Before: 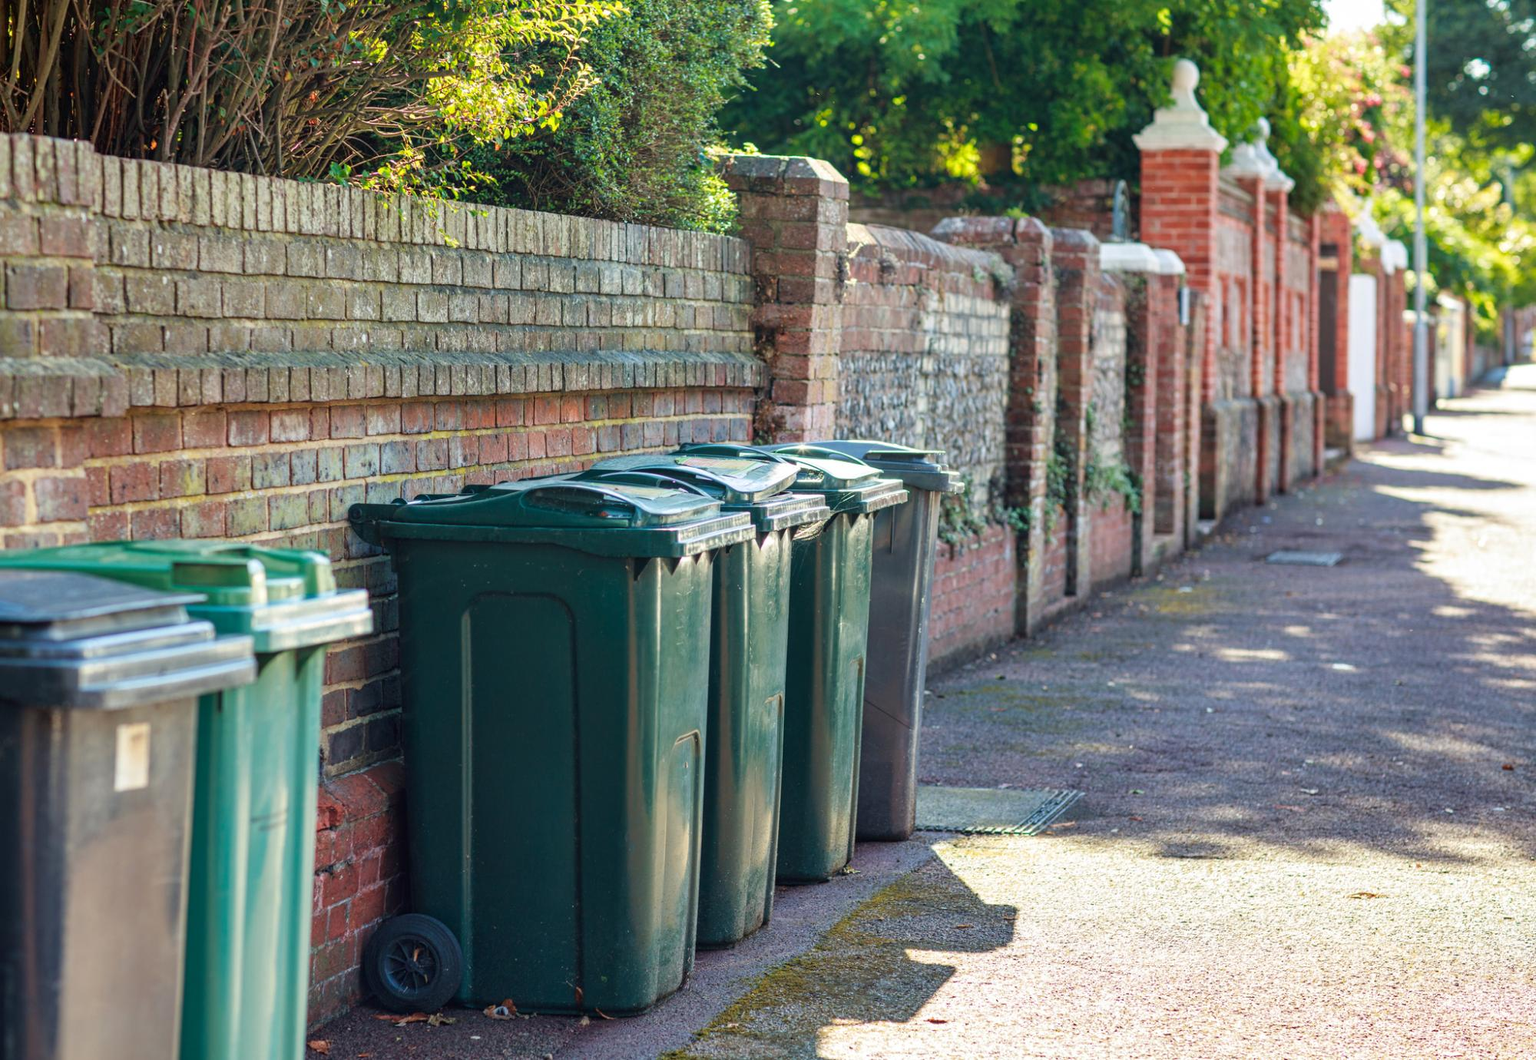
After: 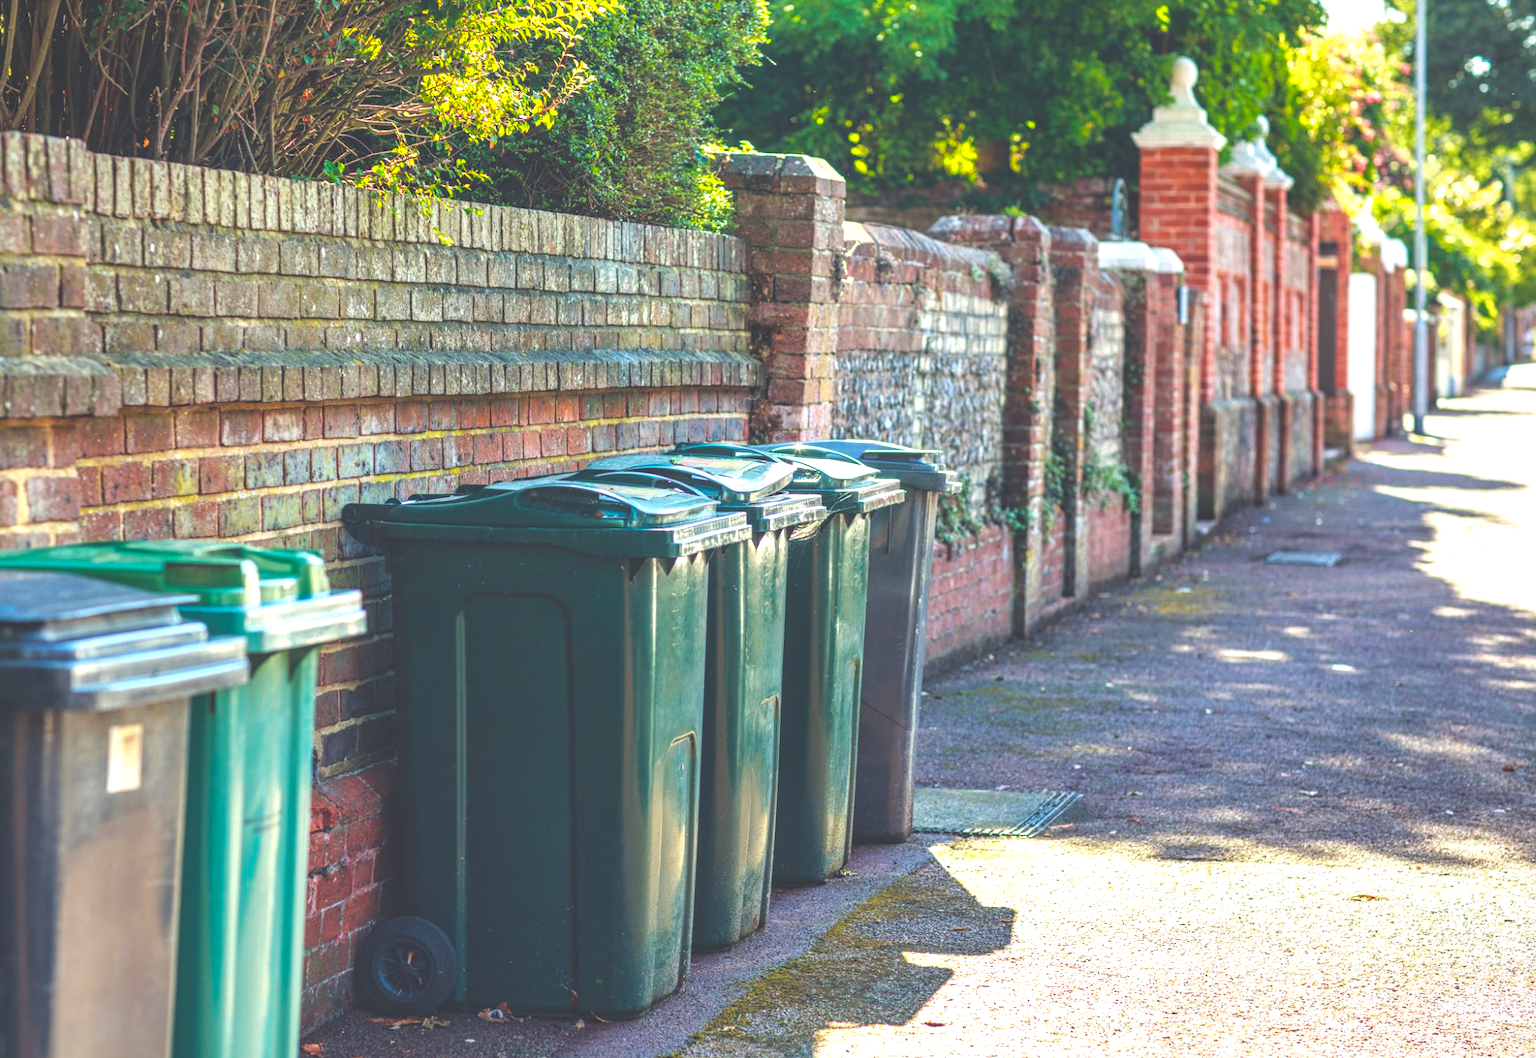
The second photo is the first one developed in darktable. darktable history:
crop and rotate: left 0.579%, top 0.307%, bottom 0.402%
vignetting: fall-off radius 95.17%, brightness -0.152, center (-0.077, 0.064), dithering 8-bit output, unbound false
exposure: black level correction -0.062, exposure -0.05 EV, compensate exposure bias true, compensate highlight preservation false
color balance rgb: global offset › chroma 0.104%, global offset › hue 253.94°, linear chroma grading › global chroma 41.428%, perceptual saturation grading › global saturation 0.813%, global vibrance 24.981%, contrast 19.45%
local contrast: on, module defaults
